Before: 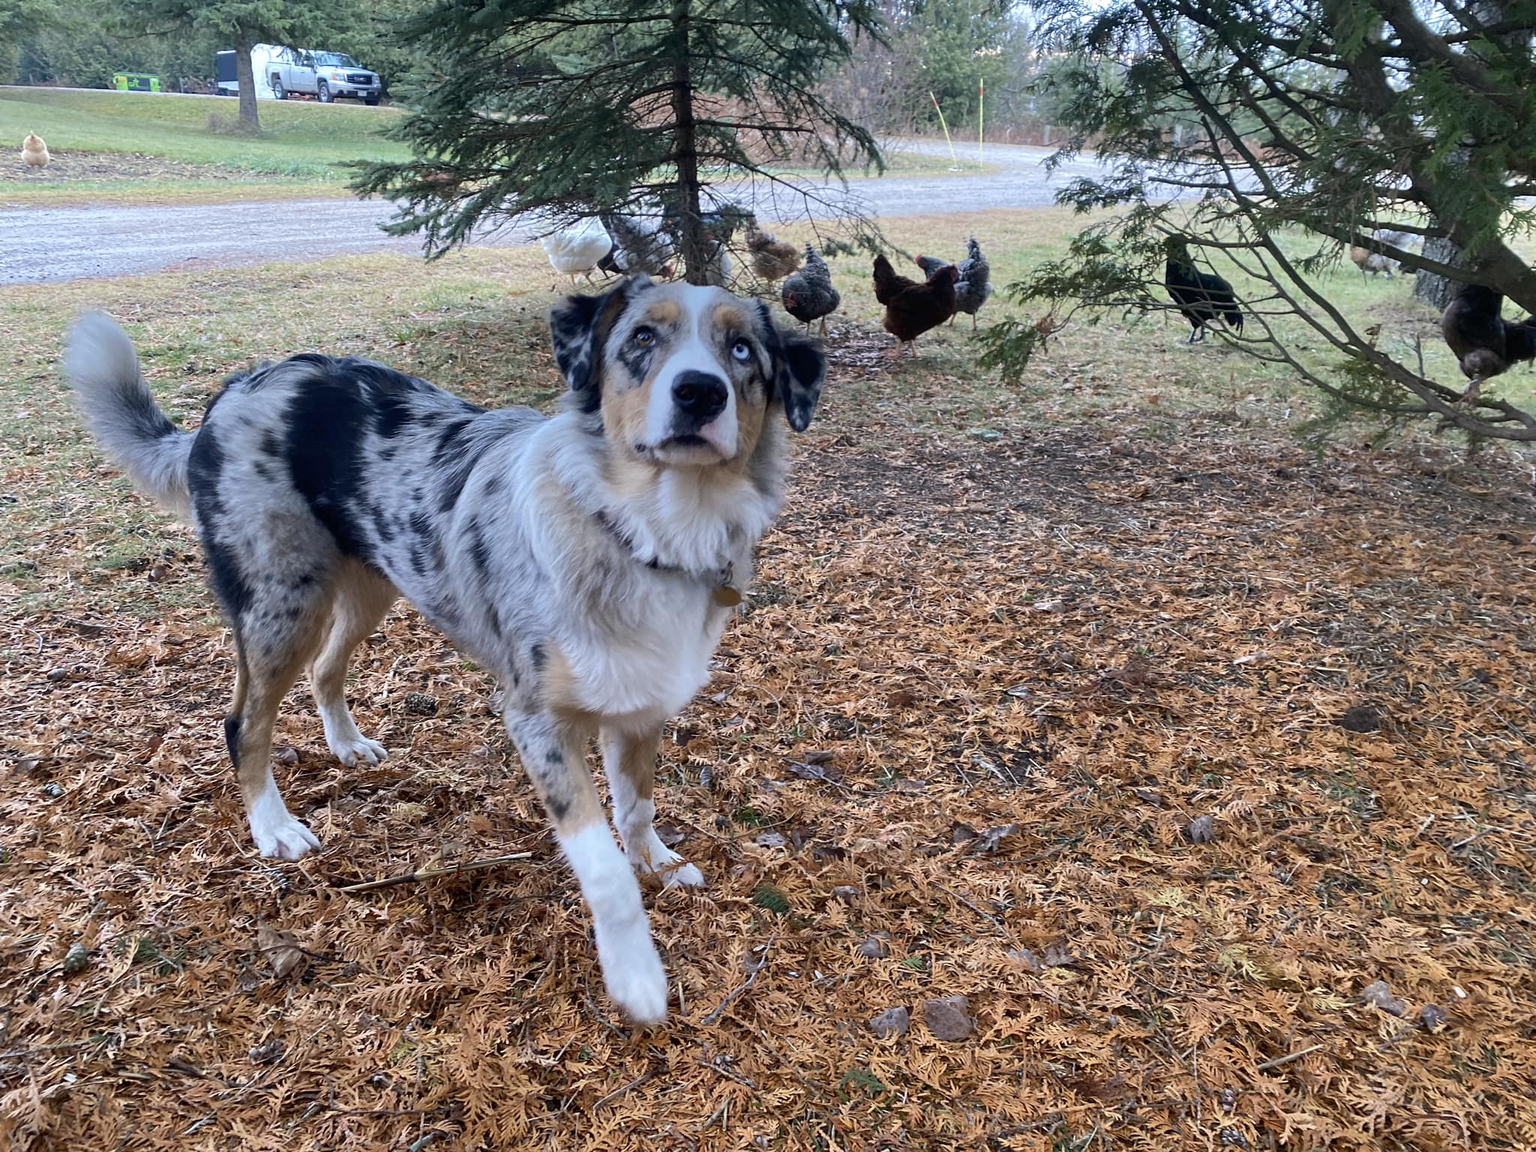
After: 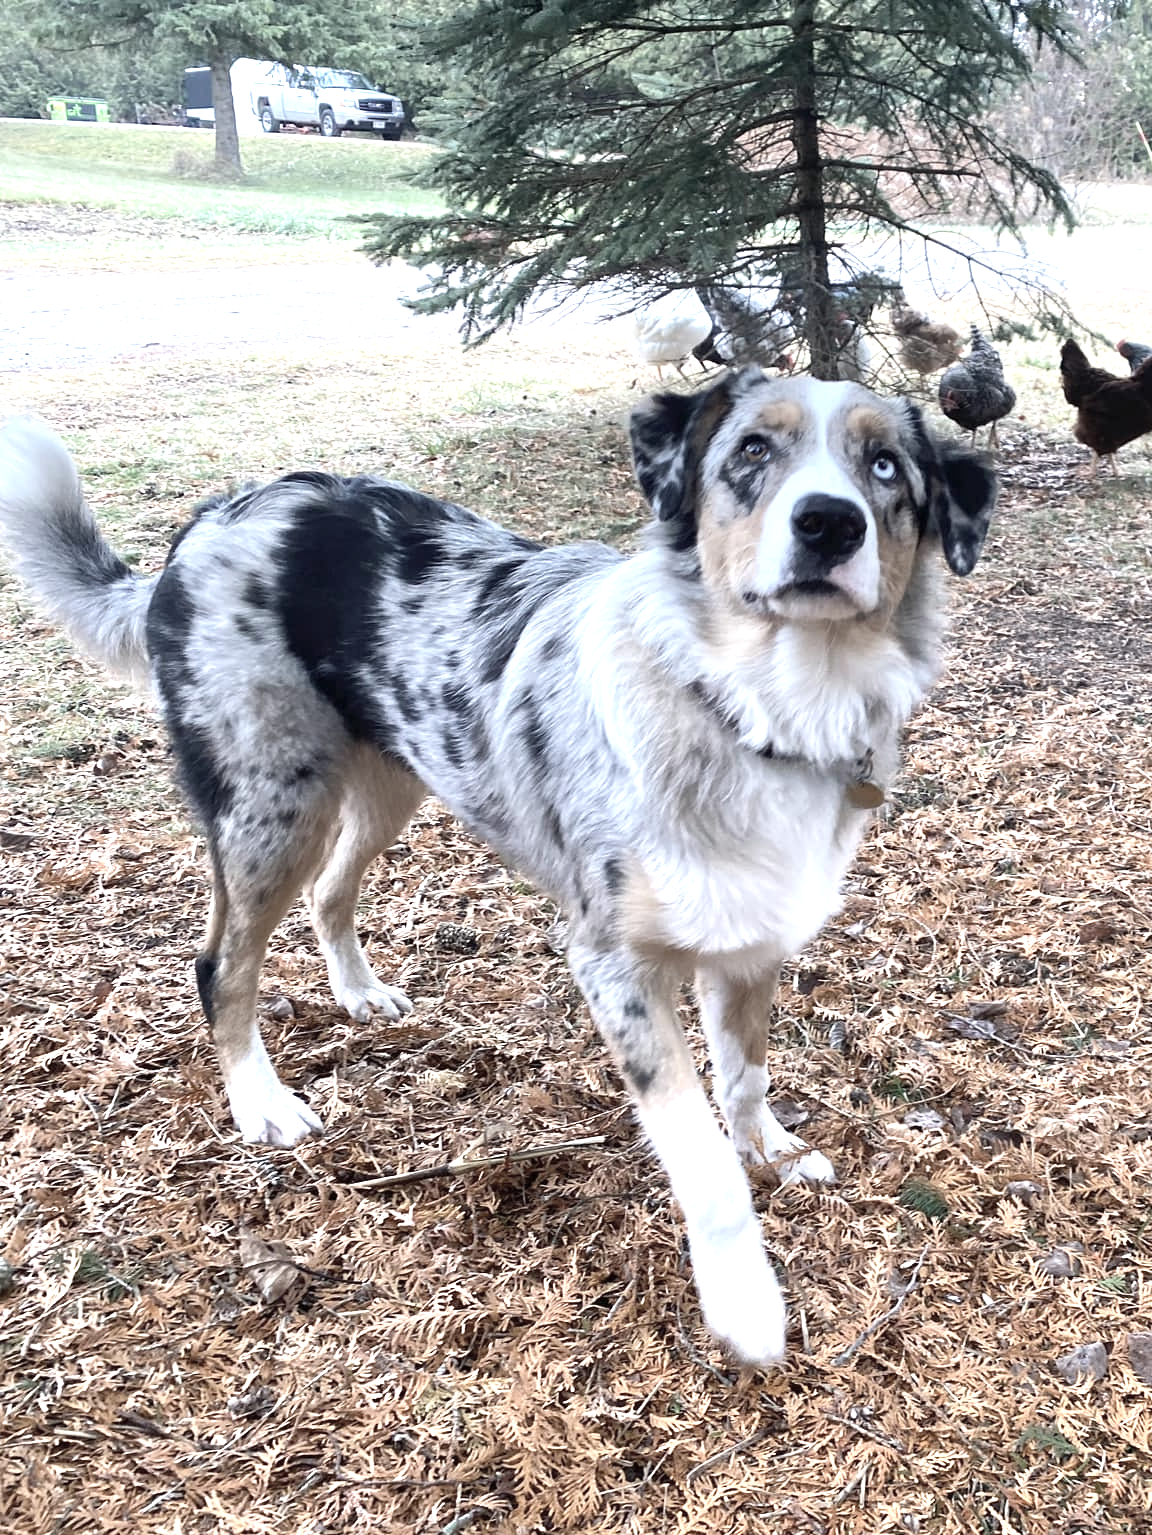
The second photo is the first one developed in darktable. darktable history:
exposure: black level correction 0, exposure 1.1 EV, compensate exposure bias true, compensate highlight preservation false
crop: left 5.114%, right 38.589%
tone equalizer: on, module defaults
color correction: saturation 0.5
